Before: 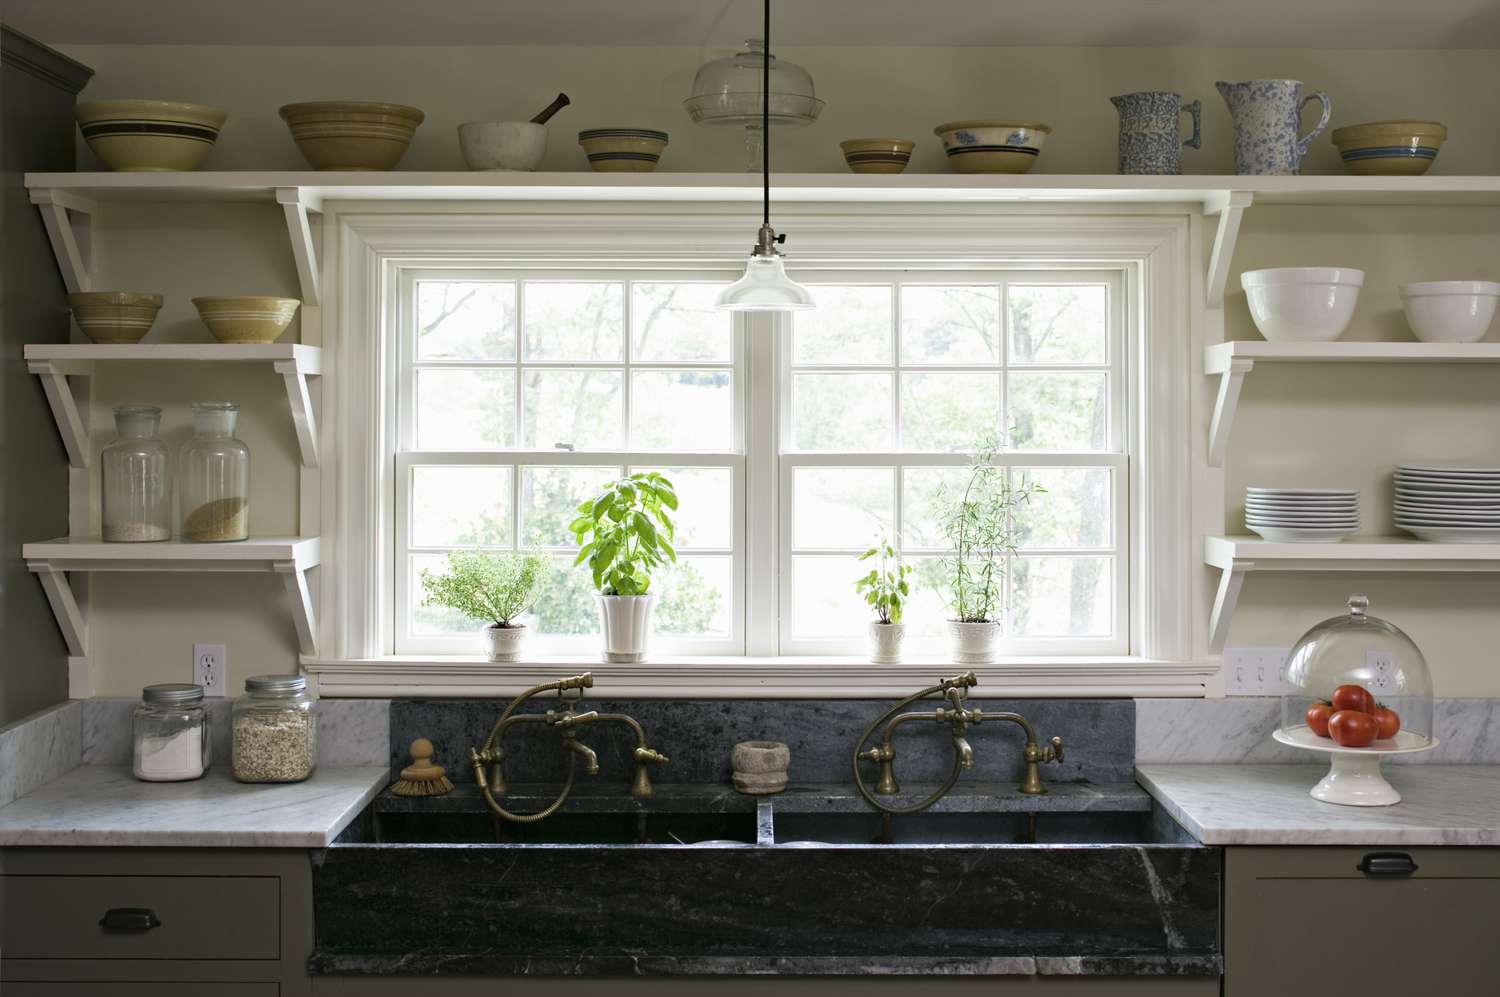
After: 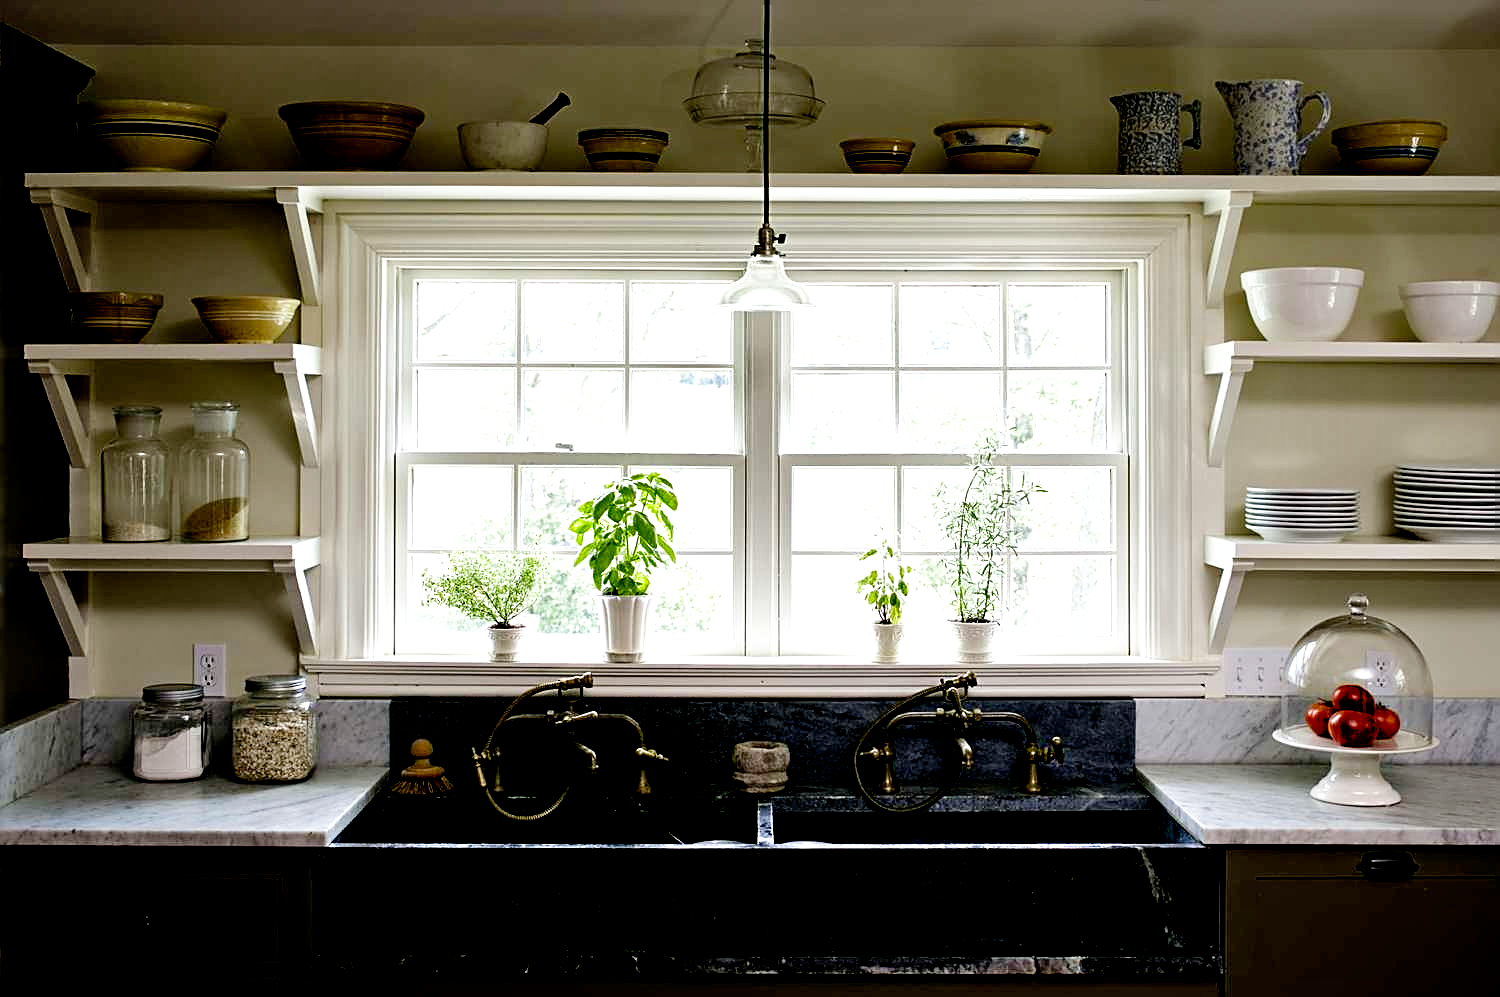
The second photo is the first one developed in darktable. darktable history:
filmic rgb: black relative exposure -5.57 EV, white relative exposure 2.48 EV, target black luminance 0%, hardness 4.52, latitude 67.2%, contrast 1.464, shadows ↔ highlights balance -3.88%, add noise in highlights 0.001, preserve chrominance no, color science v3 (2019), use custom middle-gray values true, contrast in highlights soft
sharpen: on, module defaults
shadows and highlights: radius 169.92, shadows 27.28, white point adjustment 3.12, highlights -68.19, soften with gaussian
exposure: black level correction 0.03, exposure -0.08 EV, compensate exposure bias true, compensate highlight preservation false
